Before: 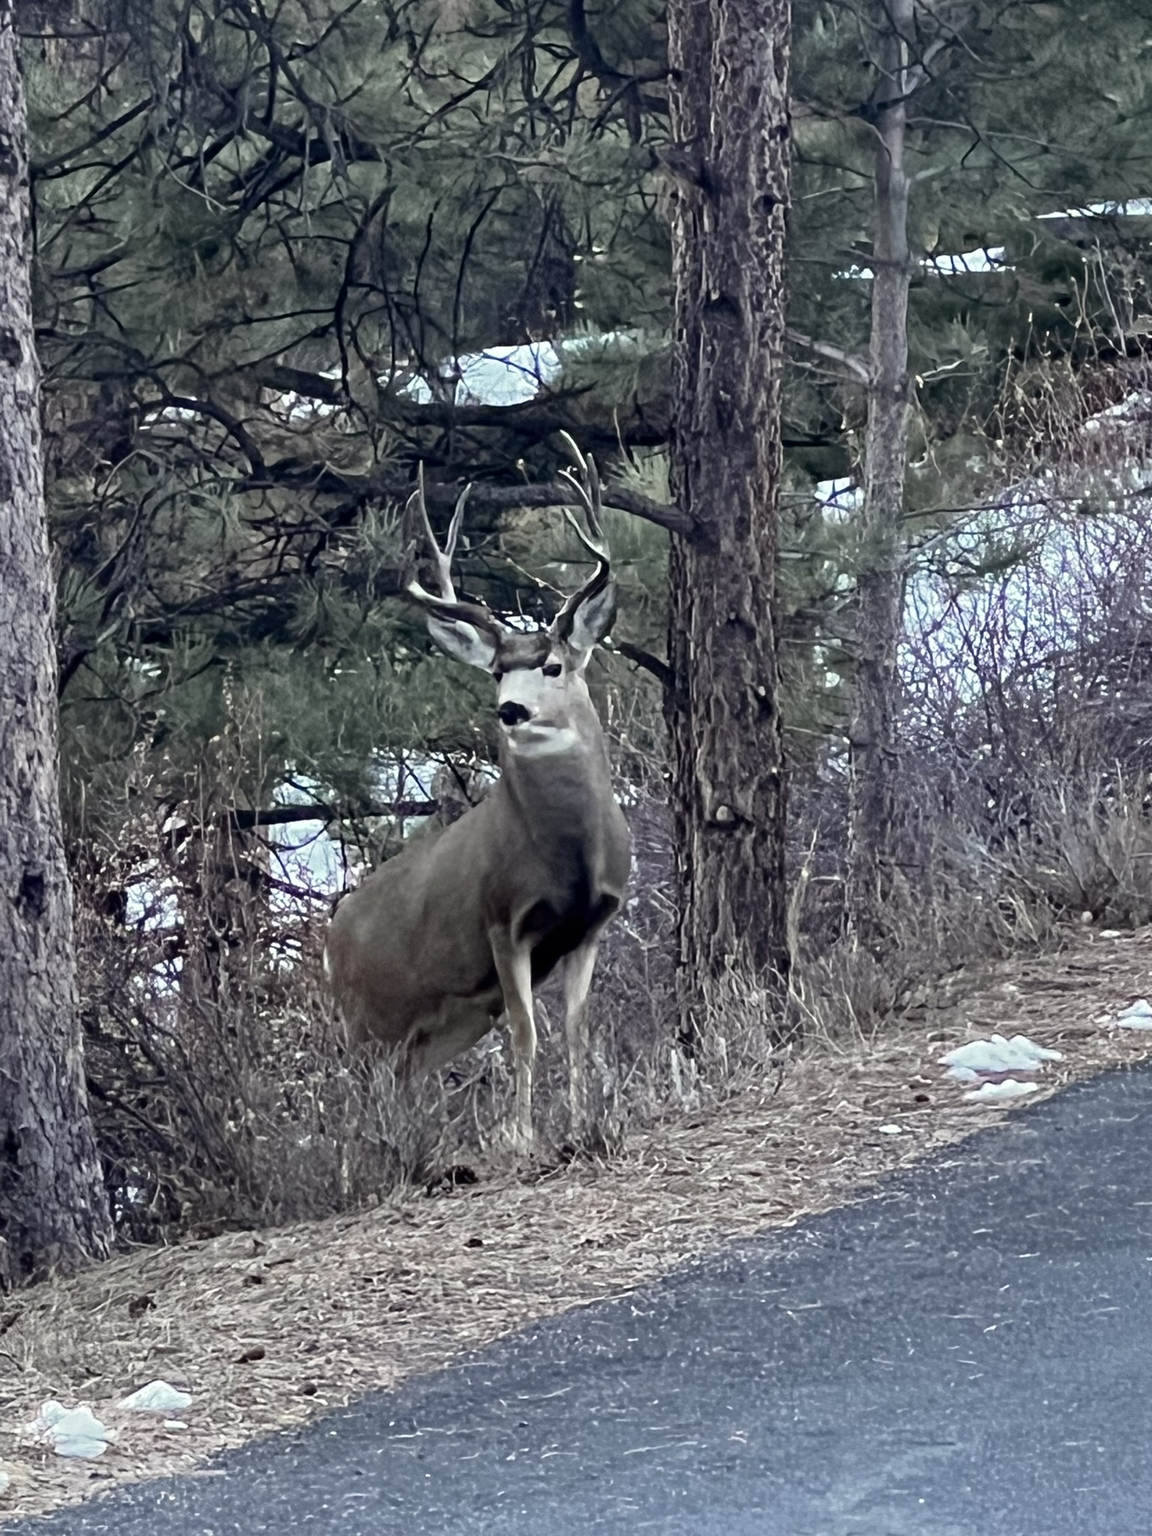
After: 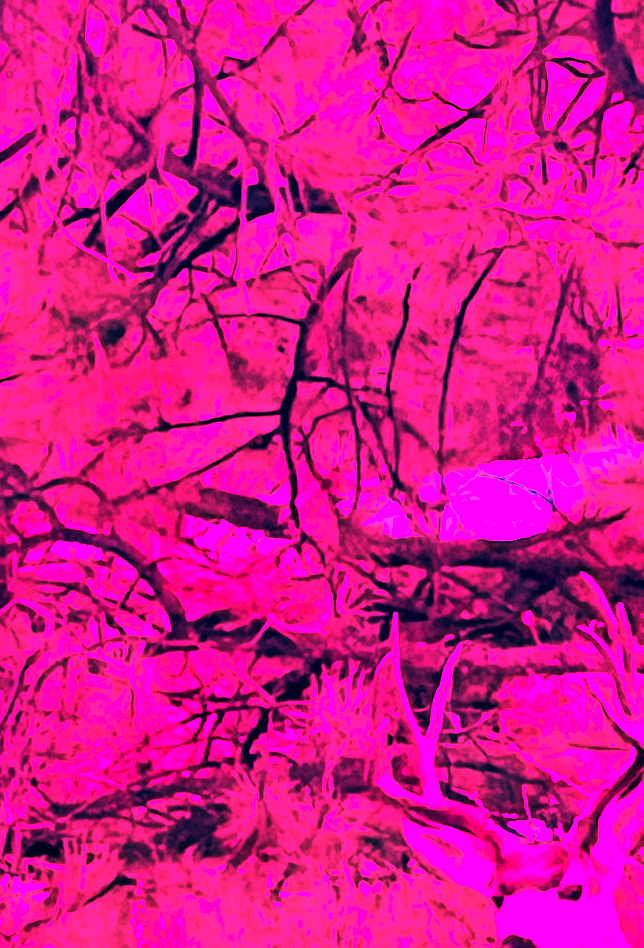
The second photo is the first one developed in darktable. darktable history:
white balance: red 4.26, blue 1.802
contrast brightness saturation: contrast 0.08, saturation 0.02
crop and rotate: left 10.817%, top 0.062%, right 47.194%, bottom 53.626%
